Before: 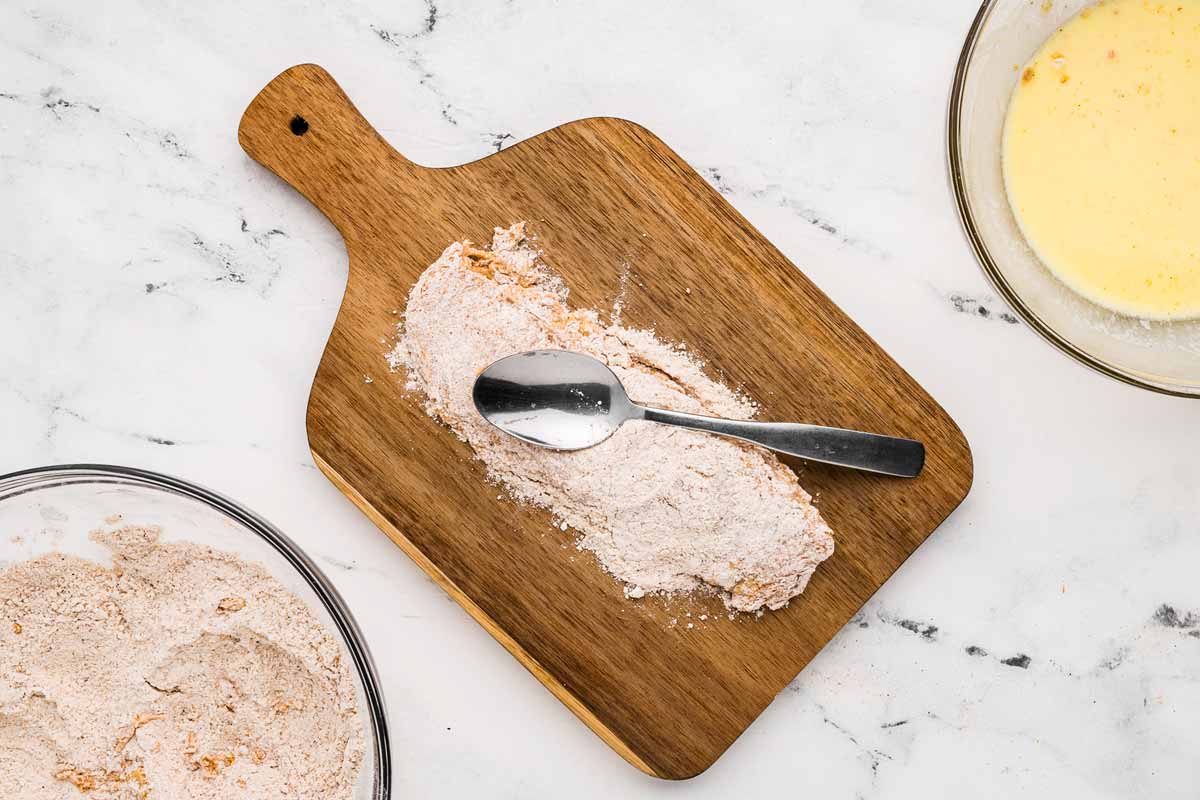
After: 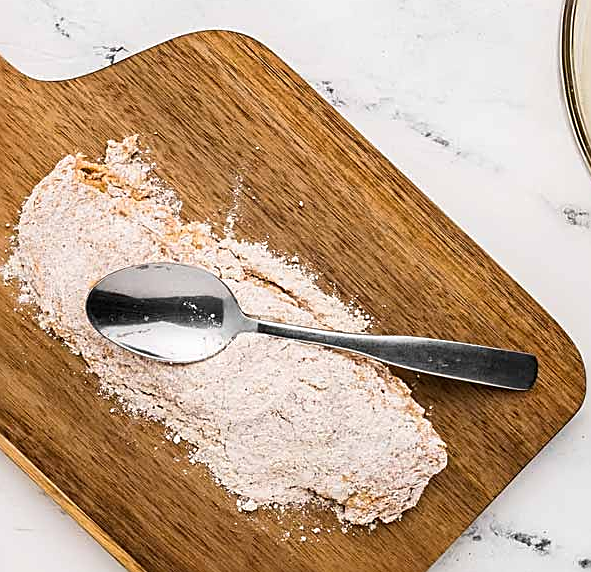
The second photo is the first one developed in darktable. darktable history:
sharpen: amount 0.747
crop: left 32.287%, top 10.973%, right 18.386%, bottom 17.462%
